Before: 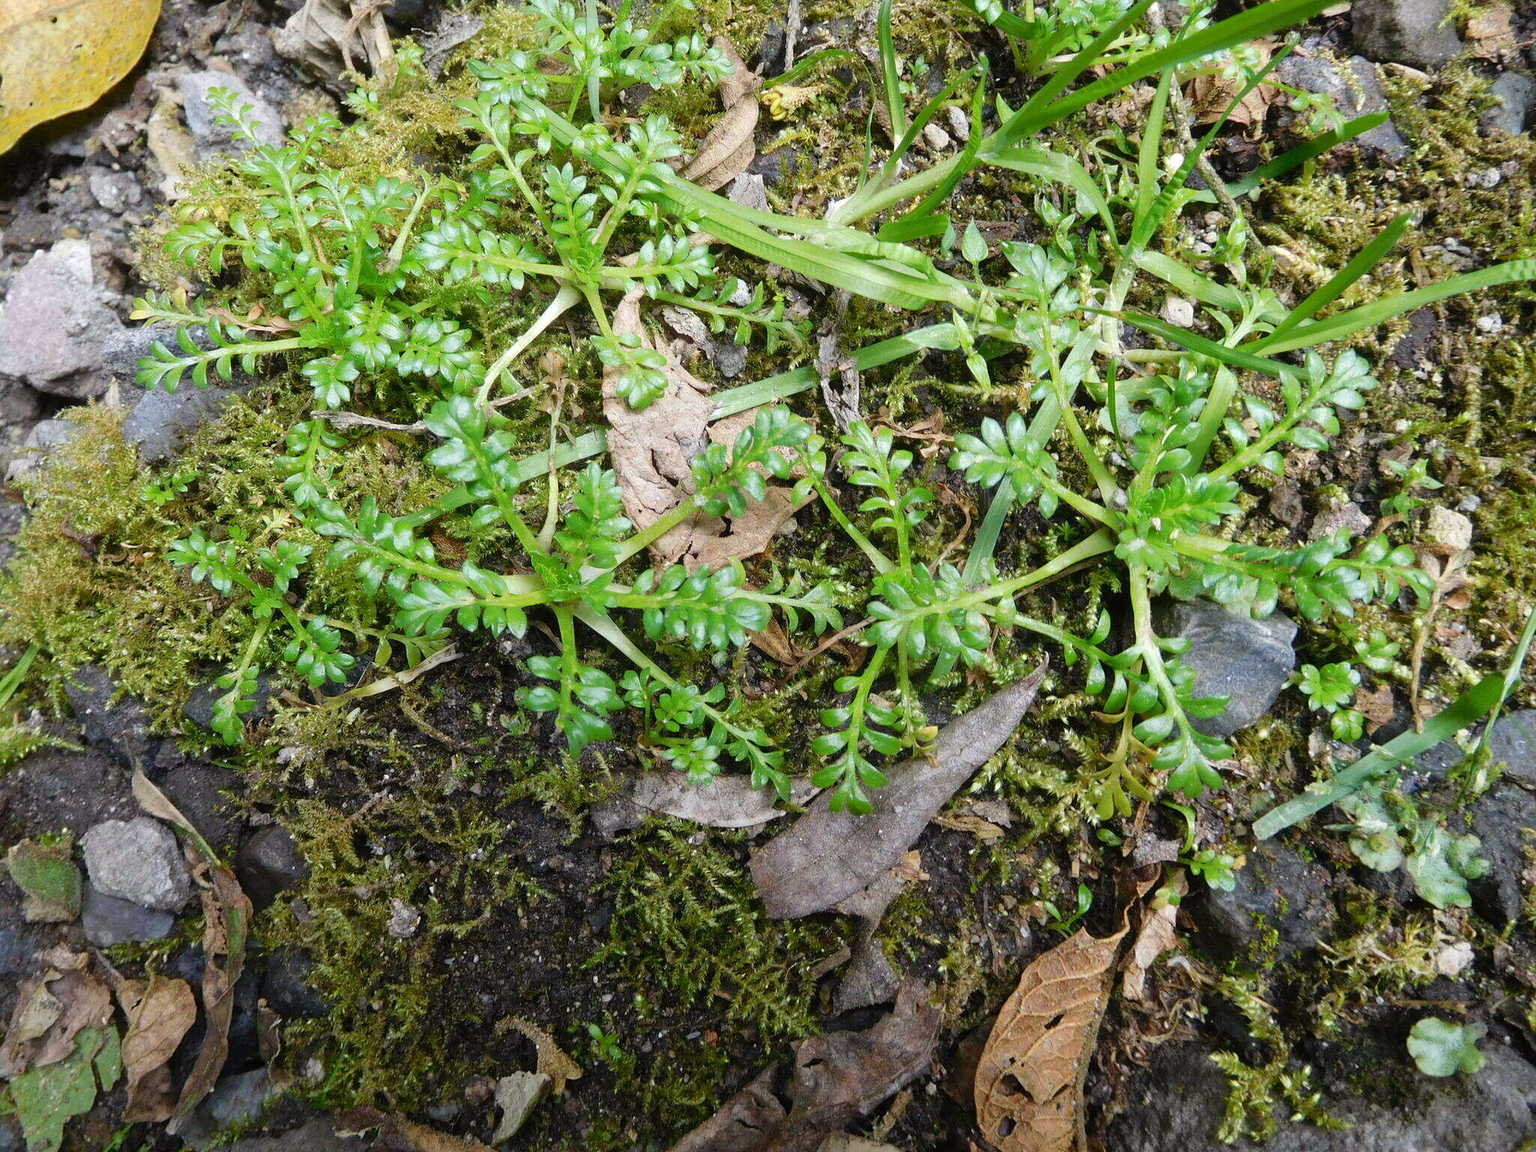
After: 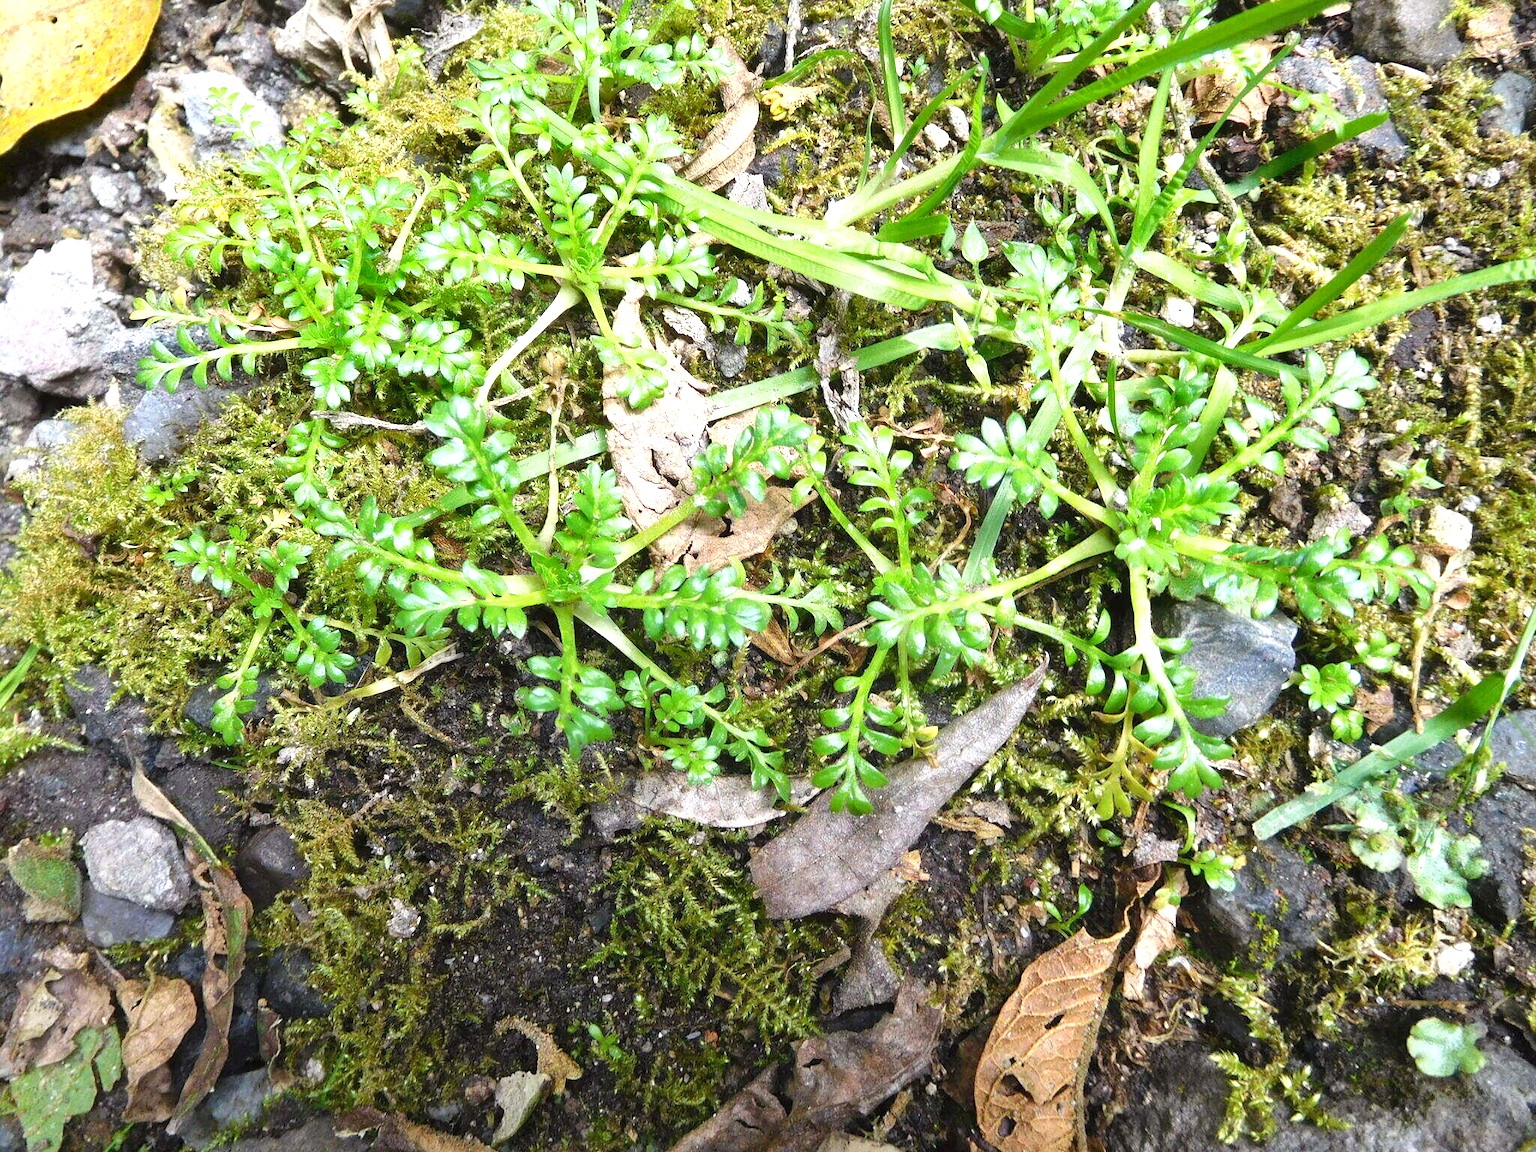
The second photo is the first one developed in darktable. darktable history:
shadows and highlights: shadows 20.91, highlights -35.45, soften with gaussian
exposure: black level correction 0, exposure 0.9 EV, compensate highlight preservation false
